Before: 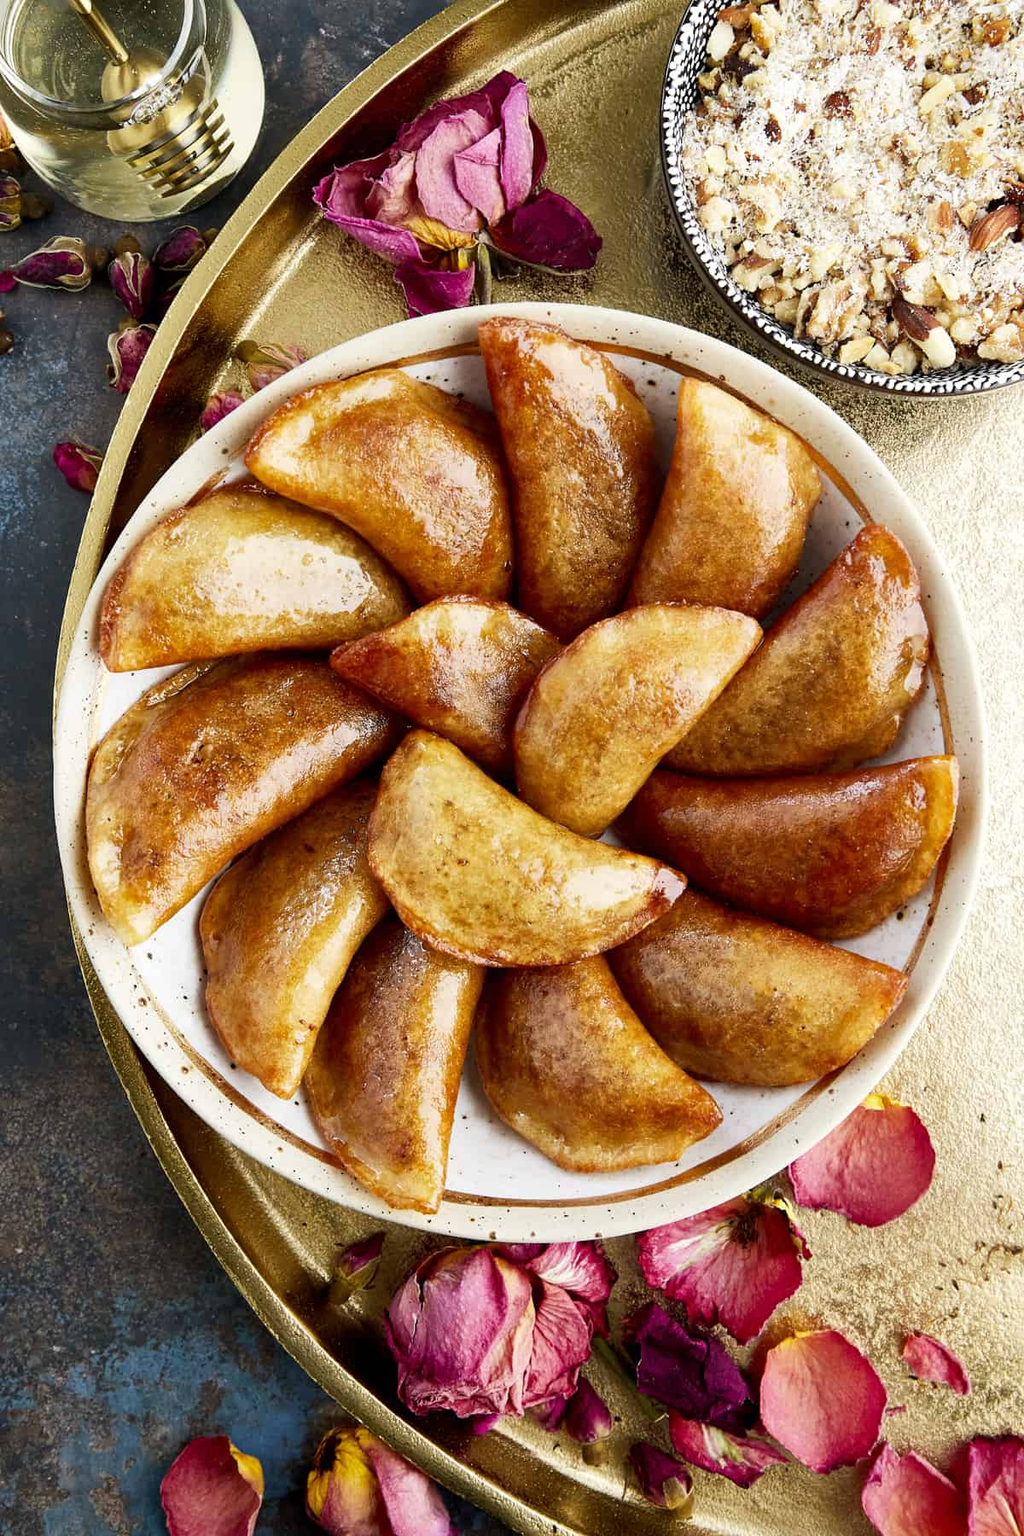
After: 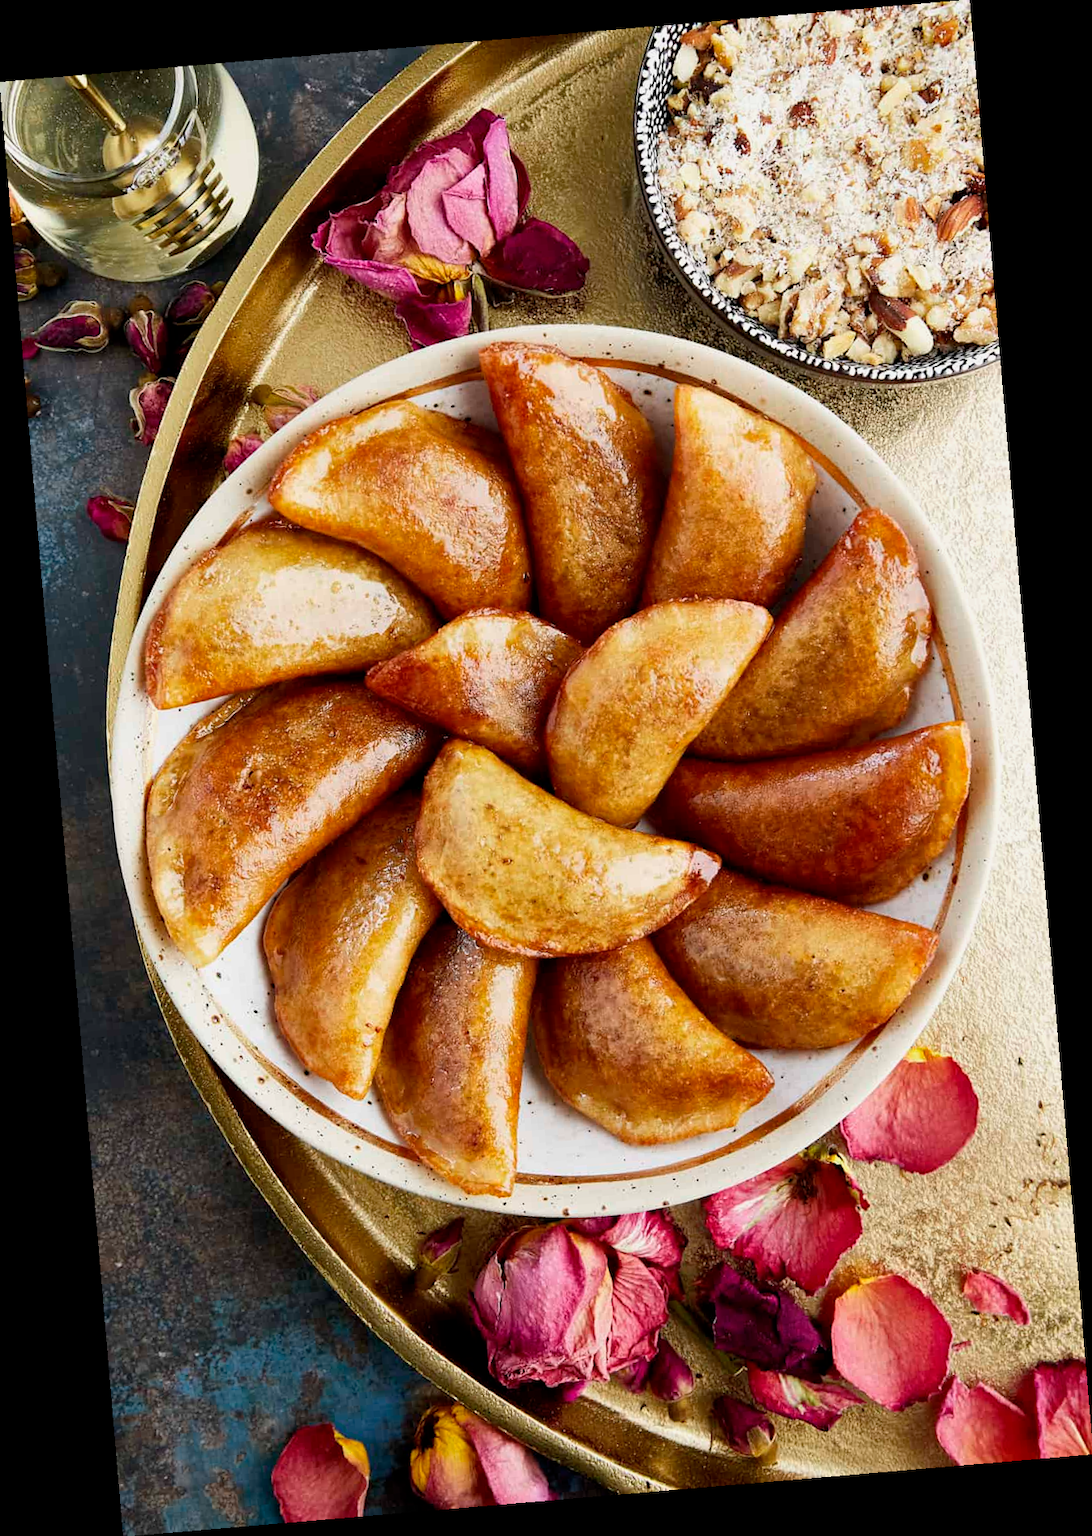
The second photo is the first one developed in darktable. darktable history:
rotate and perspective: rotation -4.86°, automatic cropping off
exposure: exposure -0.151 EV, compensate highlight preservation false
